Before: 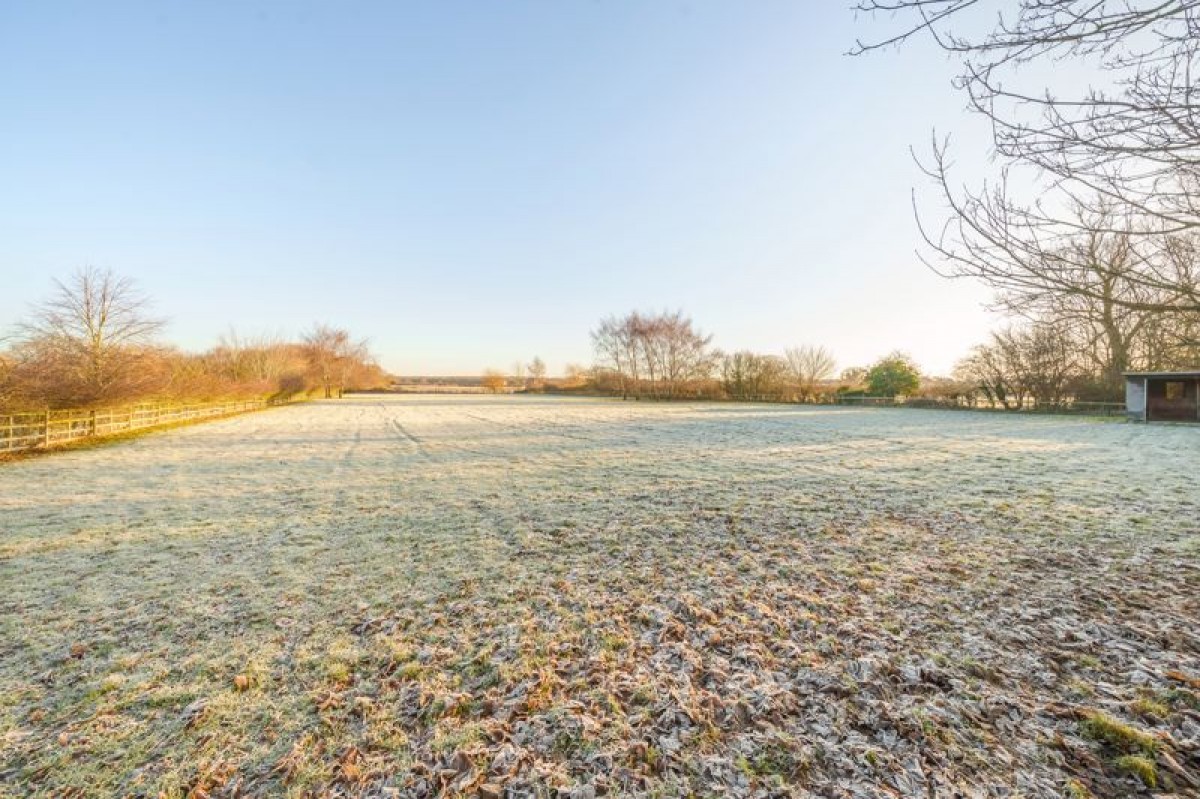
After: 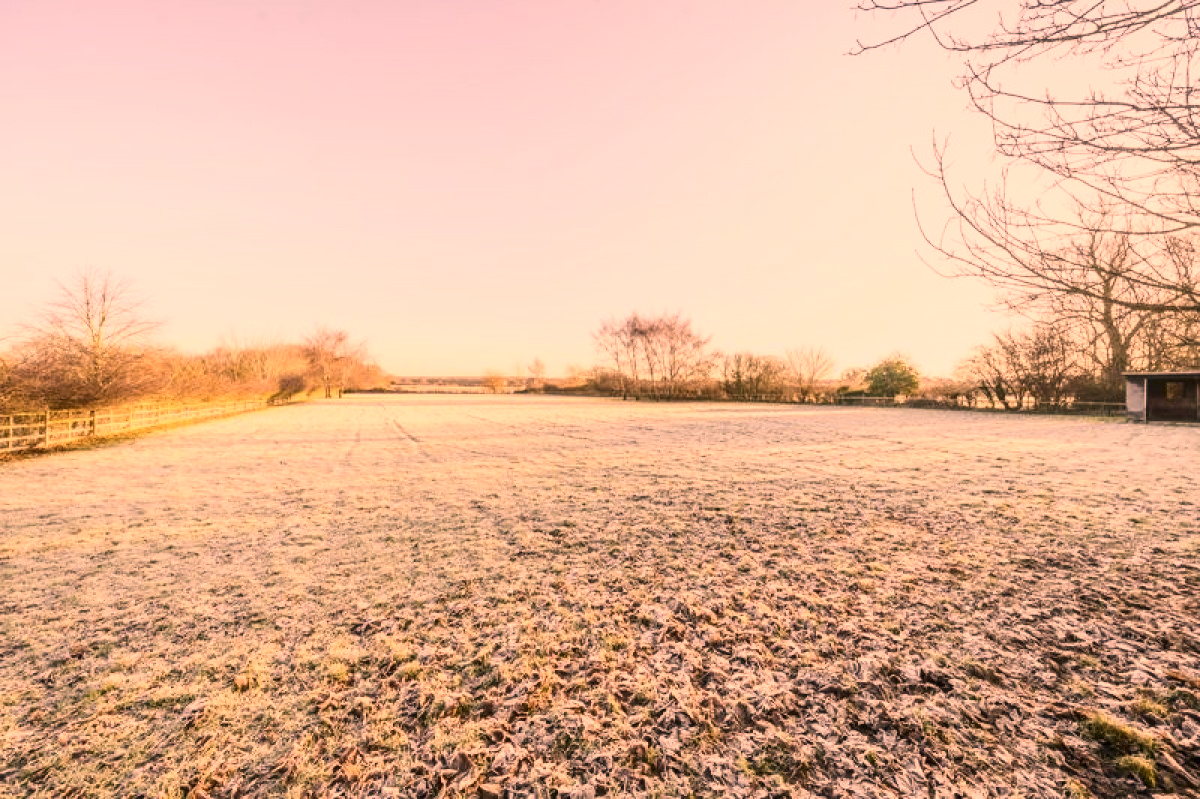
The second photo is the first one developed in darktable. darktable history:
contrast brightness saturation: contrast 0.28
color correction: highlights a* 40, highlights b* 40, saturation 0.69
